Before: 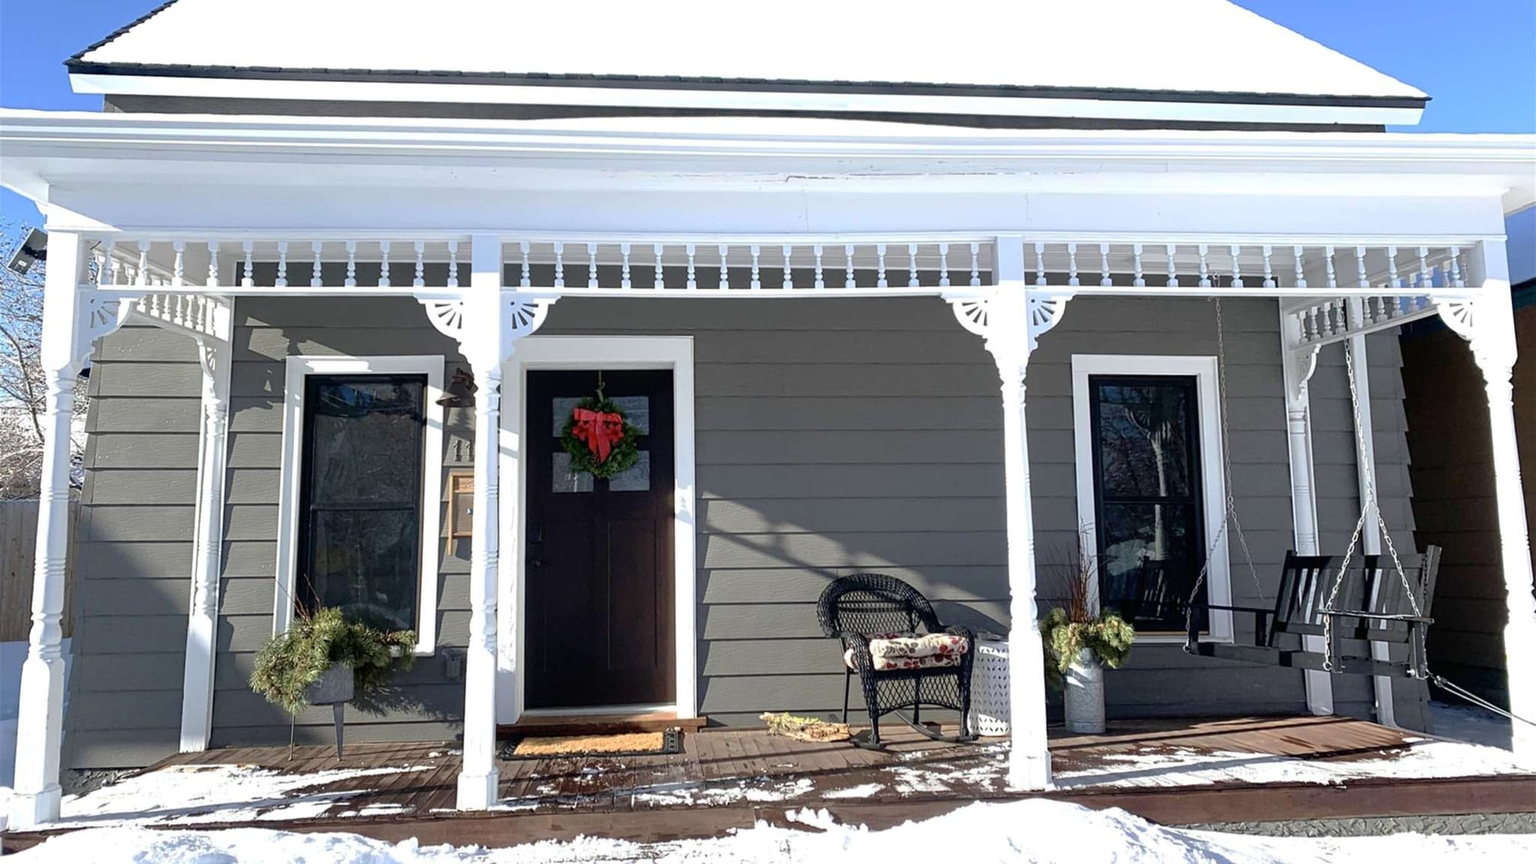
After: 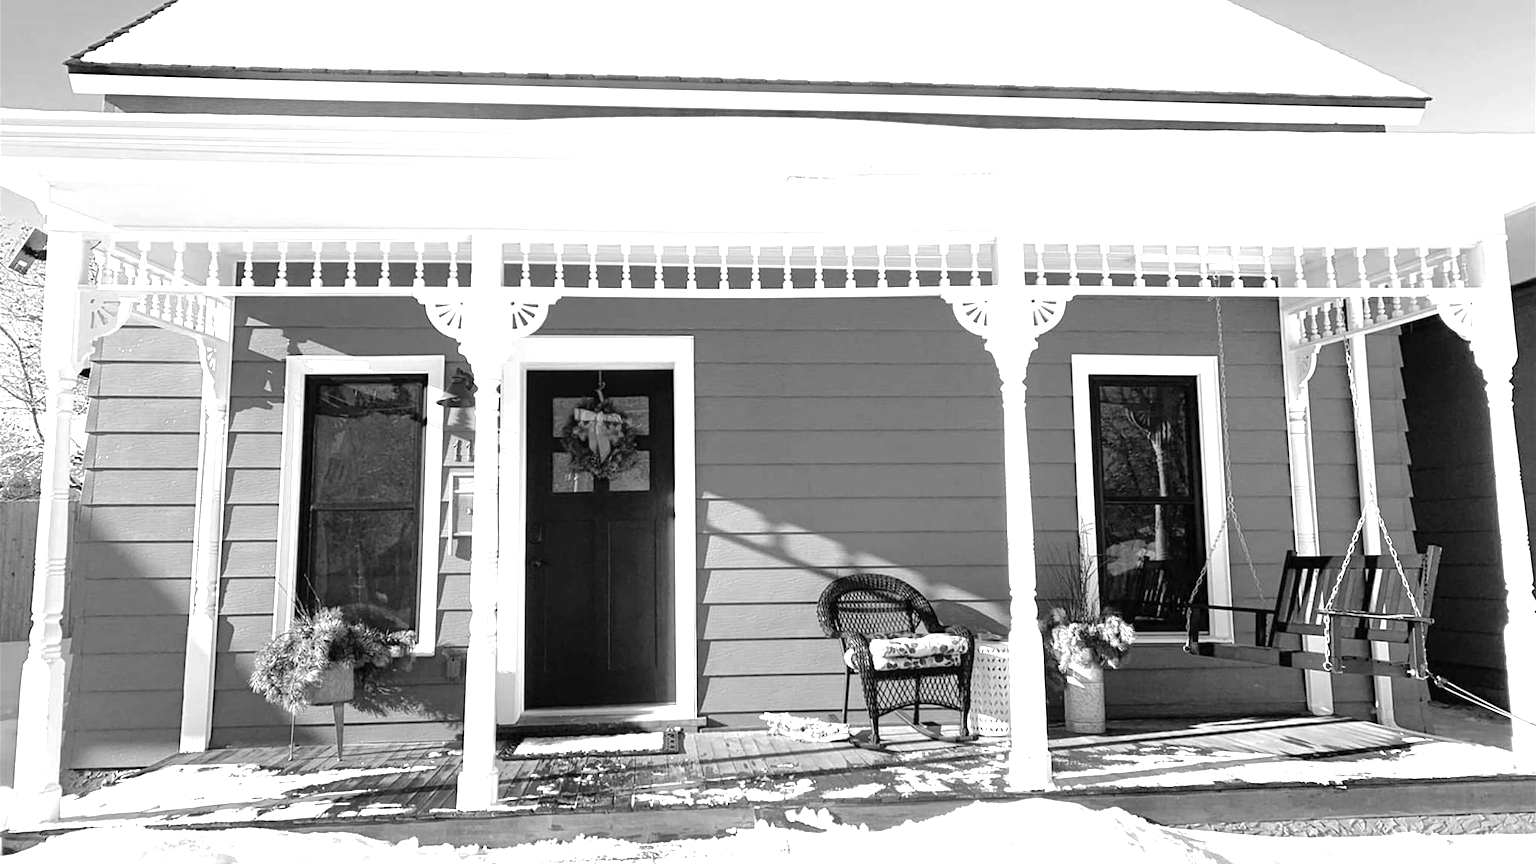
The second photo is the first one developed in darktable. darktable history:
color balance rgb: perceptual saturation grading › global saturation 20%, global vibrance 20%
exposure: black level correction 0, exposure 1 EV, compensate exposure bias true, compensate highlight preservation false
color zones: curves: ch0 [(0, 0.6) (0.129, 0.585) (0.193, 0.596) (0.429, 0.5) (0.571, 0.5) (0.714, 0.5) (0.857, 0.5) (1, 0.6)]; ch1 [(0, 0.453) (0.112, 0.245) (0.213, 0.252) (0.429, 0.233) (0.571, 0.231) (0.683, 0.242) (0.857, 0.296) (1, 0.453)]
monochrome: size 1
